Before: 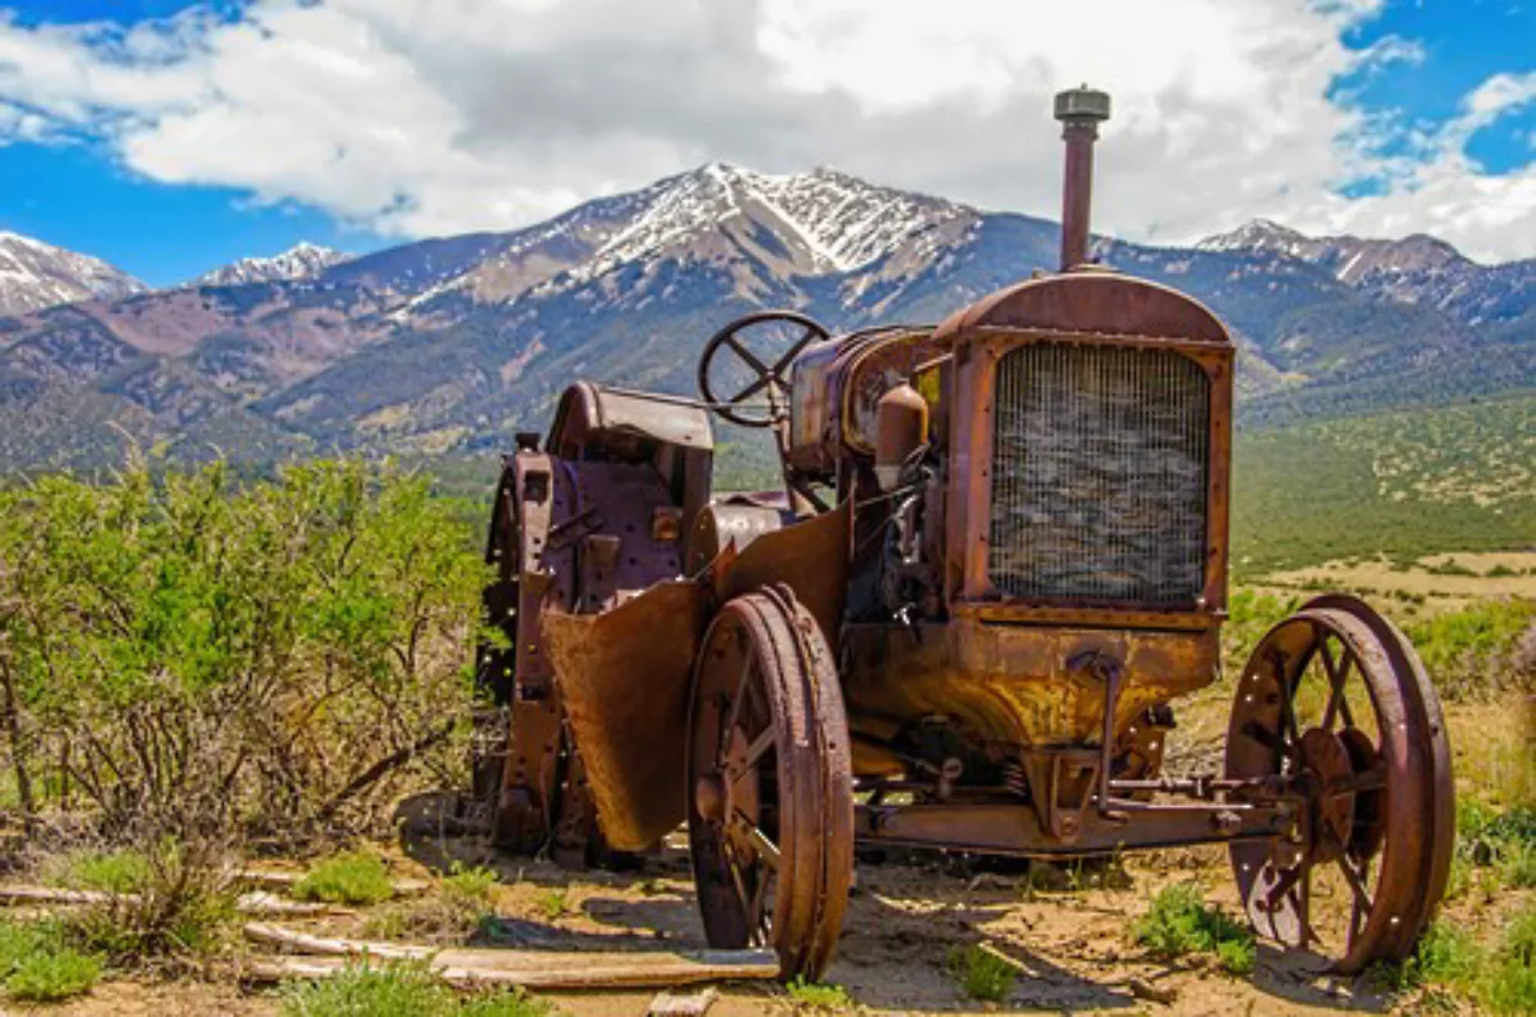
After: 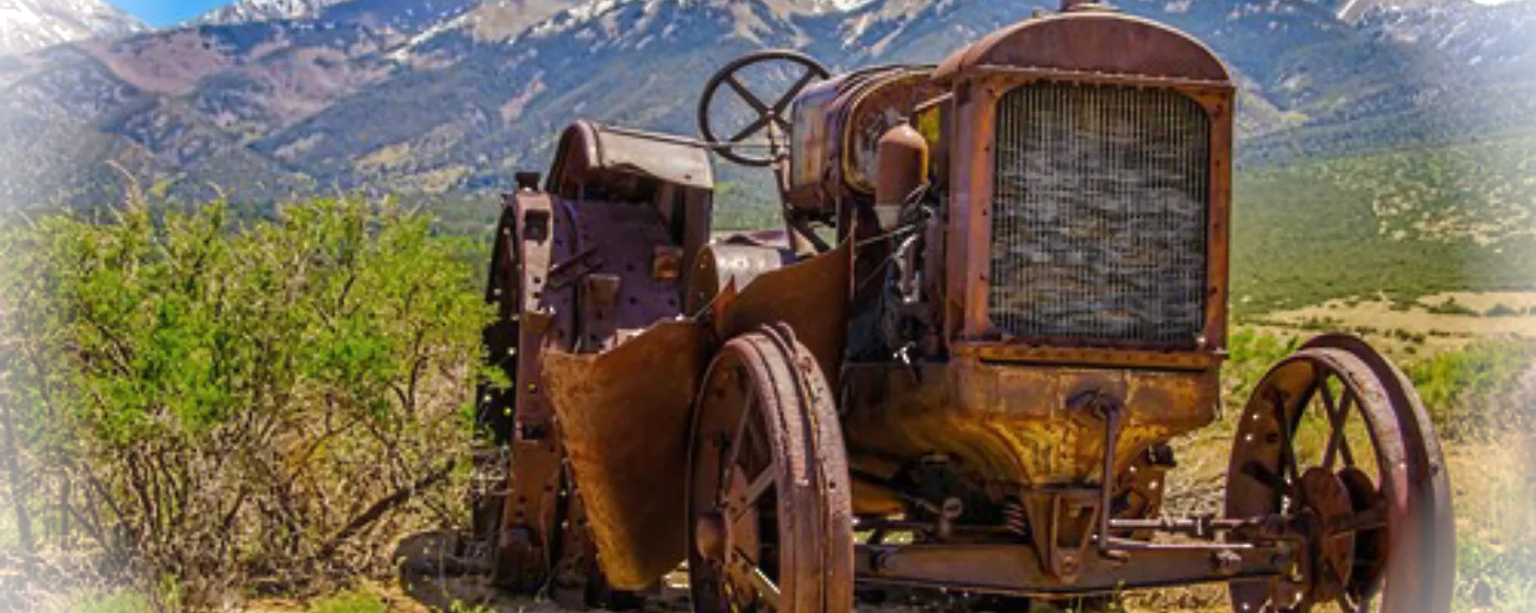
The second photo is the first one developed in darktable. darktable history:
crop and rotate: top 25.683%, bottom 14.009%
haze removal: strength -0.04, compatibility mode true, adaptive false
vignetting: fall-off start 89.24%, fall-off radius 43.41%, brightness 0.996, saturation -0.492, width/height ratio 1.157
